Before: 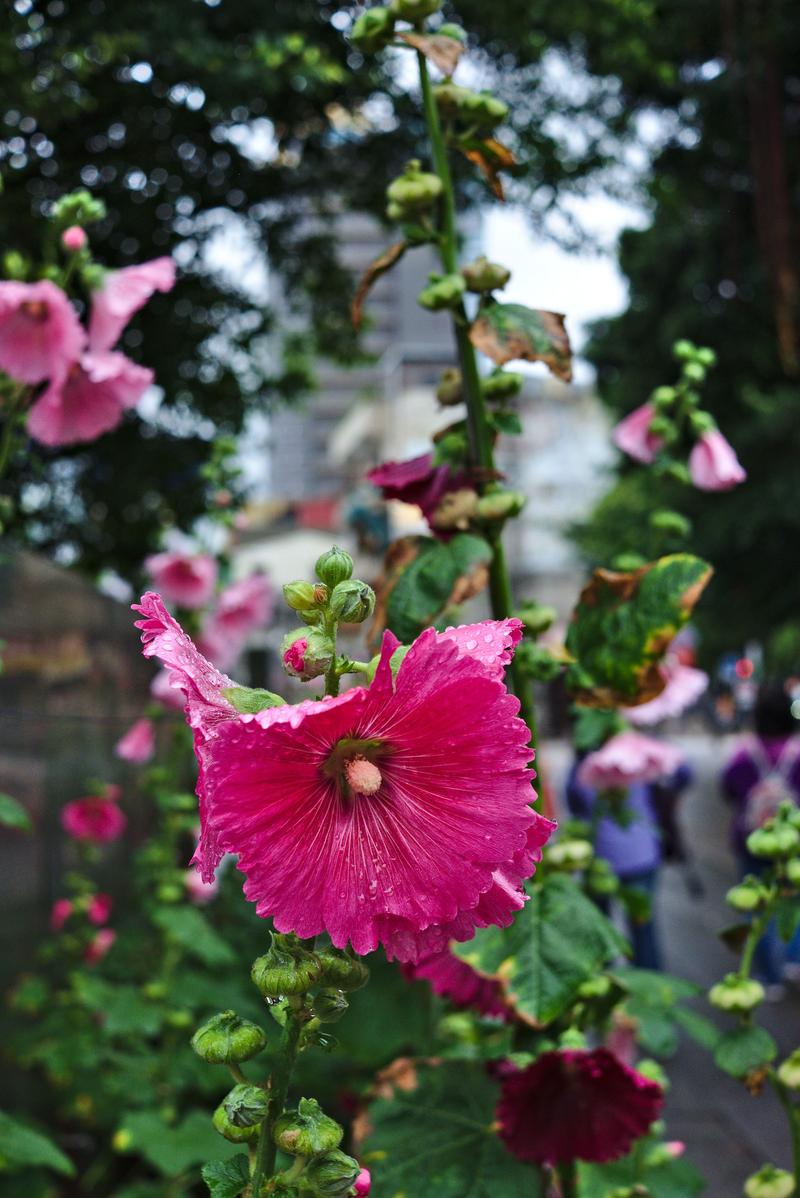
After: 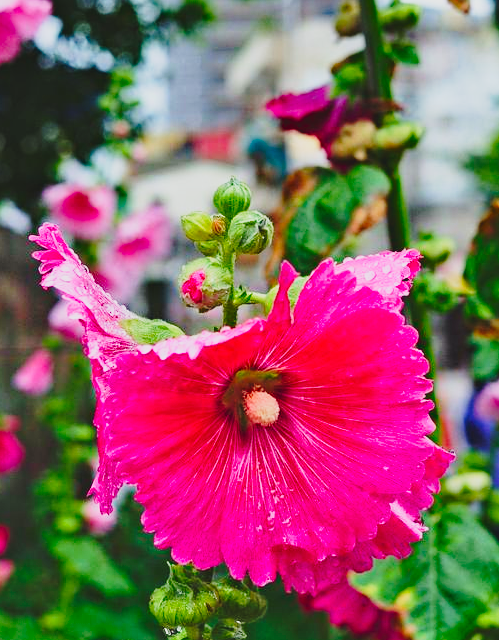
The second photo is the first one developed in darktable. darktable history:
haze removal: adaptive false
crop: left 12.867%, top 30.857%, right 24.702%, bottom 15.686%
tone equalizer: edges refinement/feathering 500, mask exposure compensation -1.57 EV, preserve details no
base curve: curves: ch0 [(0, 0) (0.028, 0.03) (0.121, 0.232) (0.46, 0.748) (0.859, 0.968) (1, 1)], preserve colors none
shadows and highlights: radius 108.09, shadows 23.69, highlights -59.24, shadows color adjustment 97.67%, low approximation 0.01, soften with gaussian
sharpen: amount 0.209
contrast brightness saturation: contrast -0.176, saturation 0.188
